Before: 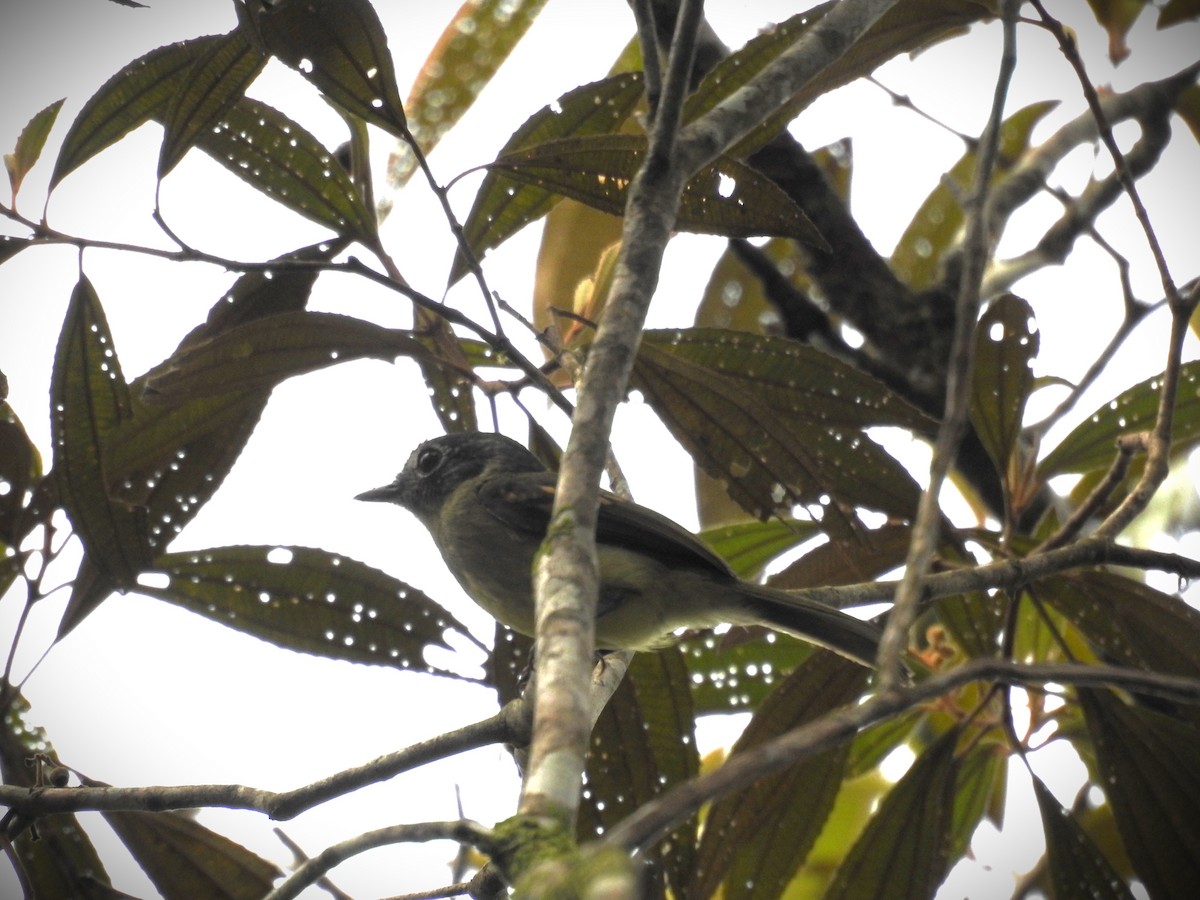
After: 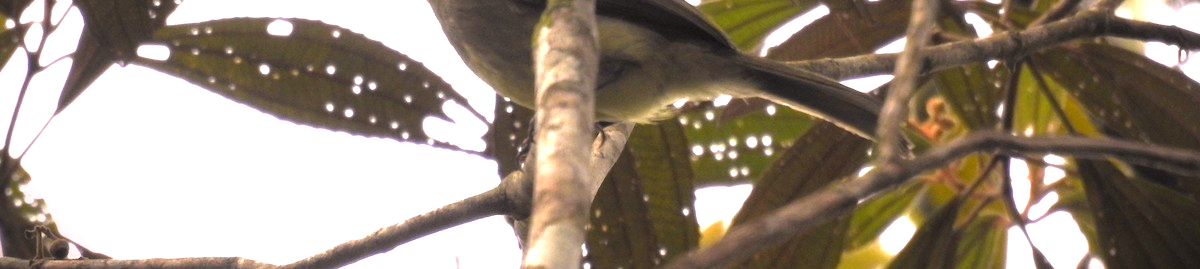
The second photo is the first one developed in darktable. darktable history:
color correction: highlights a* 14.58, highlights b* 4.77
crop and rotate: top 58.695%, bottom 11.353%
exposure: exposure 0.509 EV, compensate highlight preservation false
